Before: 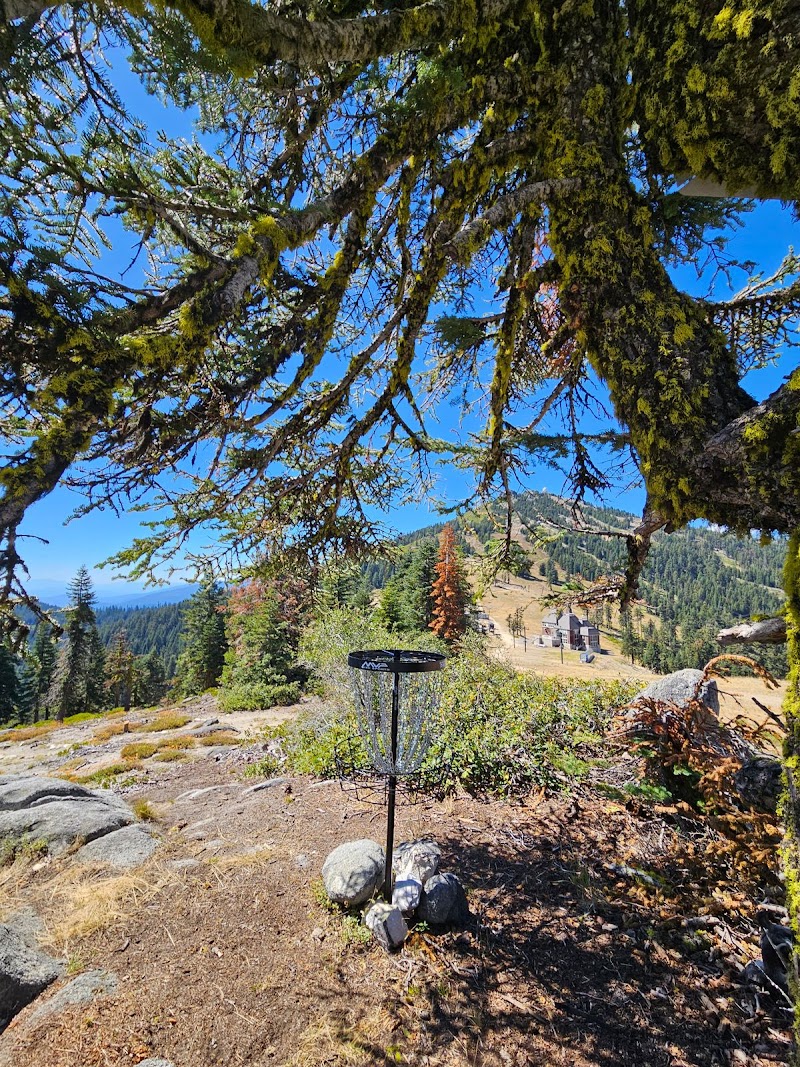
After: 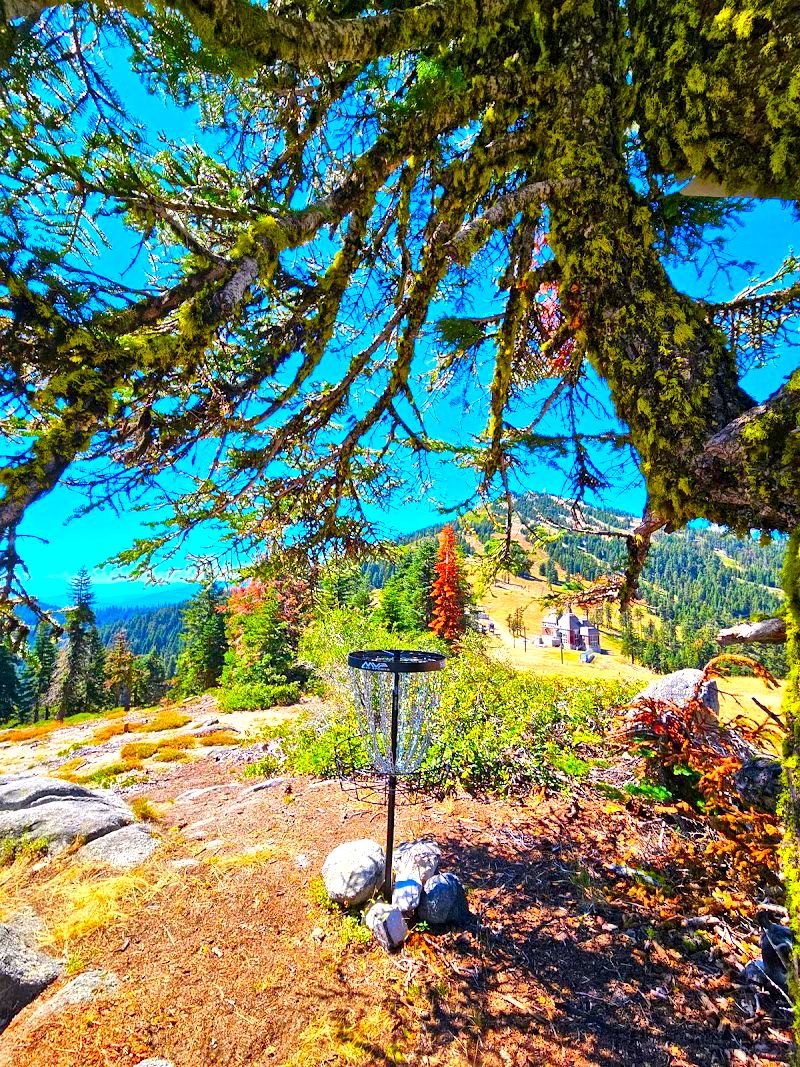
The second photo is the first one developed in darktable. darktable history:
exposure: black level correction 0, exposure 0.692 EV, compensate exposure bias true, compensate highlight preservation false
color correction: highlights a* 1.57, highlights b* -1.83, saturation 2.48
local contrast: mode bilateral grid, contrast 20, coarseness 20, detail 150%, midtone range 0.2
